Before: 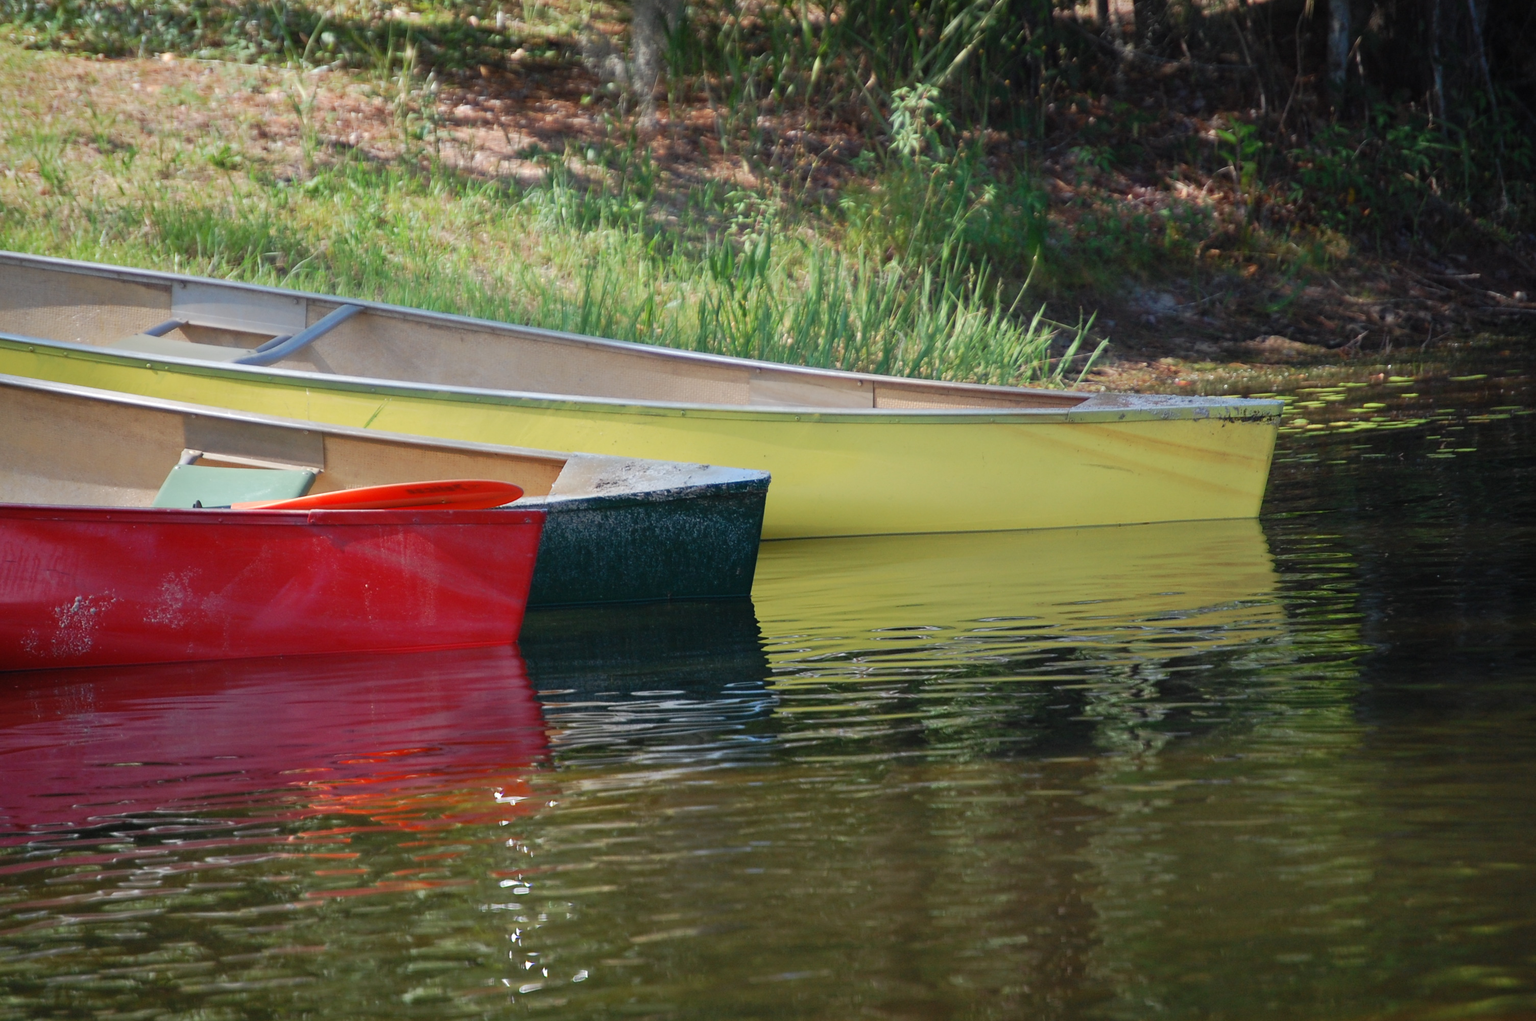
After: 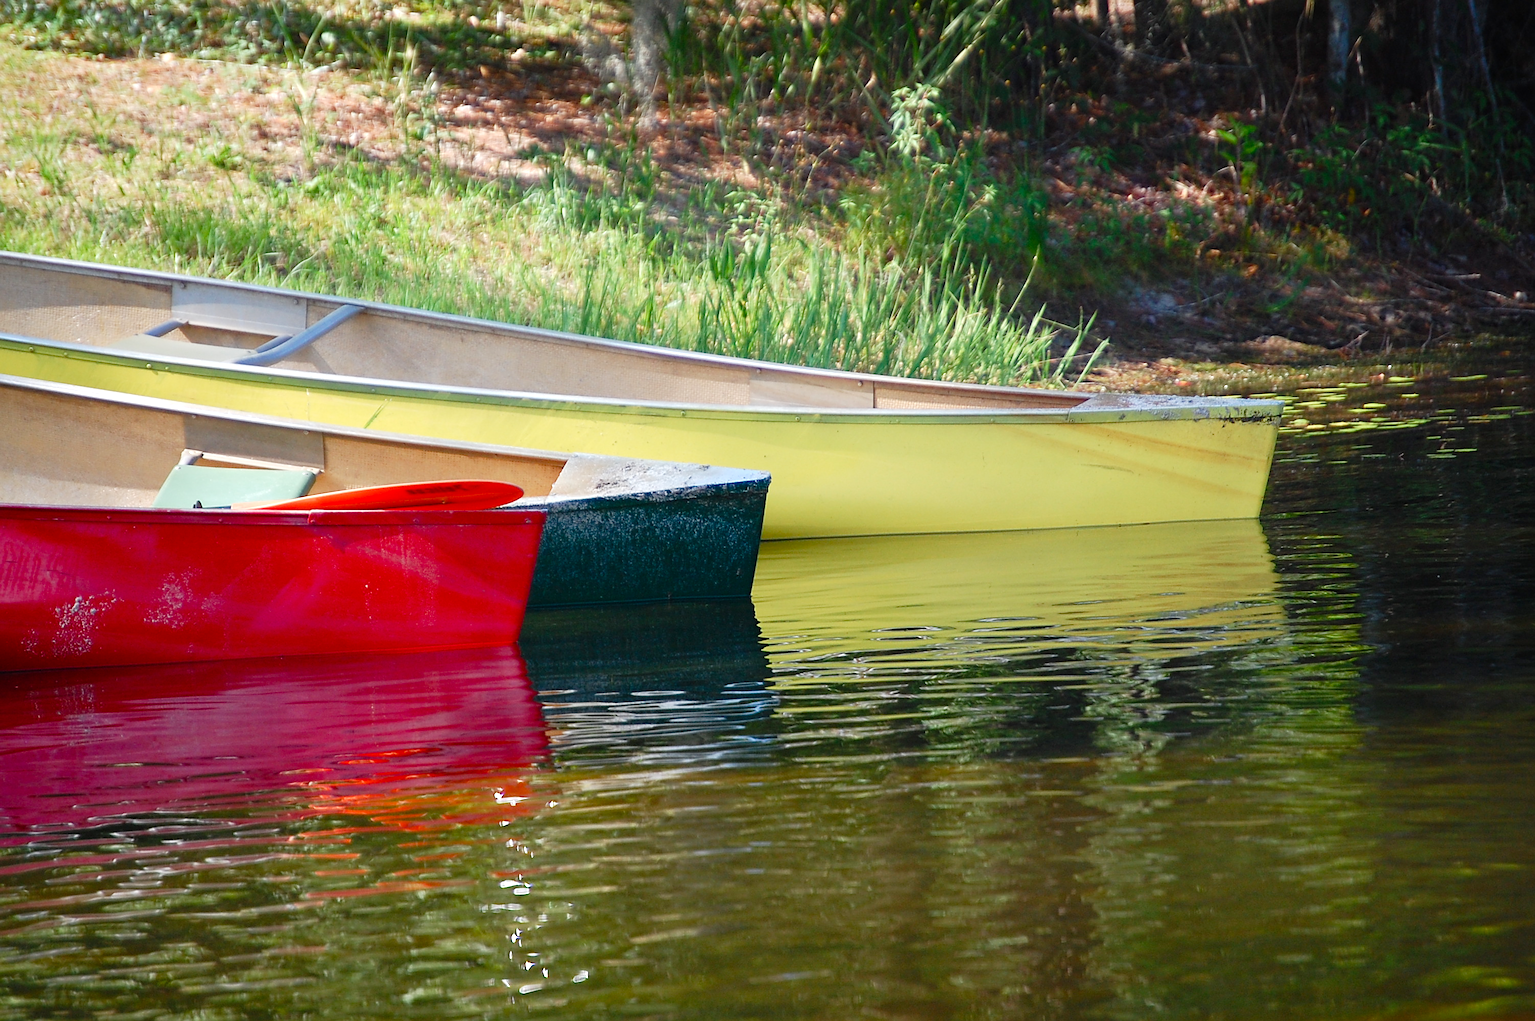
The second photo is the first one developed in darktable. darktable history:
color balance rgb: perceptual saturation grading › global saturation 20%, perceptual saturation grading › highlights -25.163%, perceptual saturation grading › shadows 24.365%
tone curve: curves: ch0 [(0, 0) (0.087, 0.054) (0.281, 0.245) (0.532, 0.514) (0.835, 0.818) (0.994, 0.955)]; ch1 [(0, 0) (0.27, 0.195) (0.406, 0.435) (0.452, 0.474) (0.495, 0.5) (0.514, 0.508) (0.537, 0.556) (0.654, 0.689) (1, 1)]; ch2 [(0, 0) (0.269, 0.299) (0.459, 0.441) (0.498, 0.499) (0.523, 0.52) (0.551, 0.549) (0.633, 0.625) (0.659, 0.681) (0.718, 0.764) (1, 1)], preserve colors none
exposure: exposure 0.647 EV, compensate highlight preservation false
sharpen: on, module defaults
